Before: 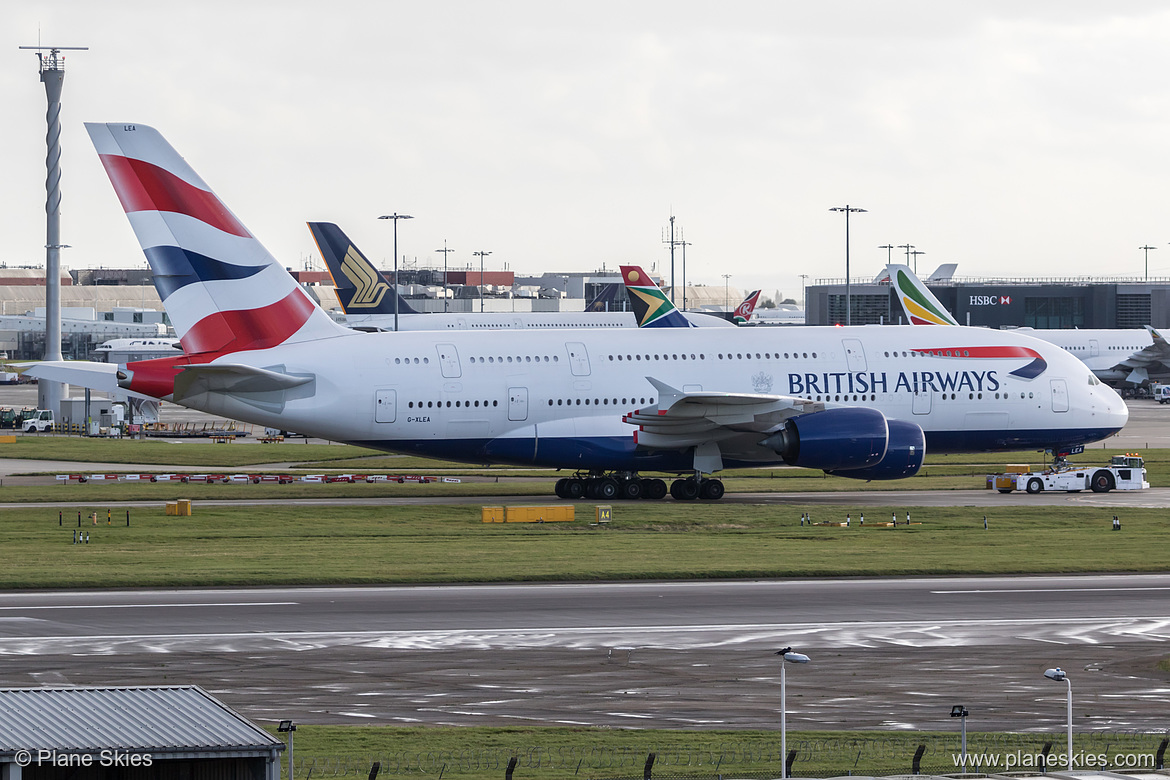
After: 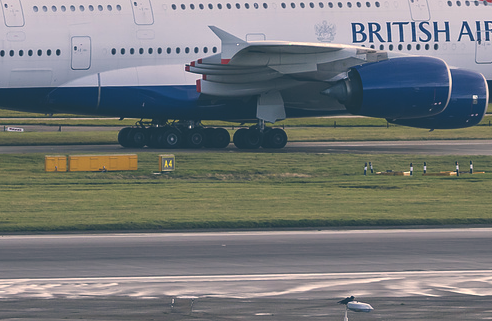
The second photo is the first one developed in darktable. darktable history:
crop: left 37.382%, top 45.005%, right 20.486%, bottom 13.786%
color correction: highlights a* 10.27, highlights b* 14.85, shadows a* -10.09, shadows b* -15.07
exposure: black level correction -0.028, compensate highlight preservation false
